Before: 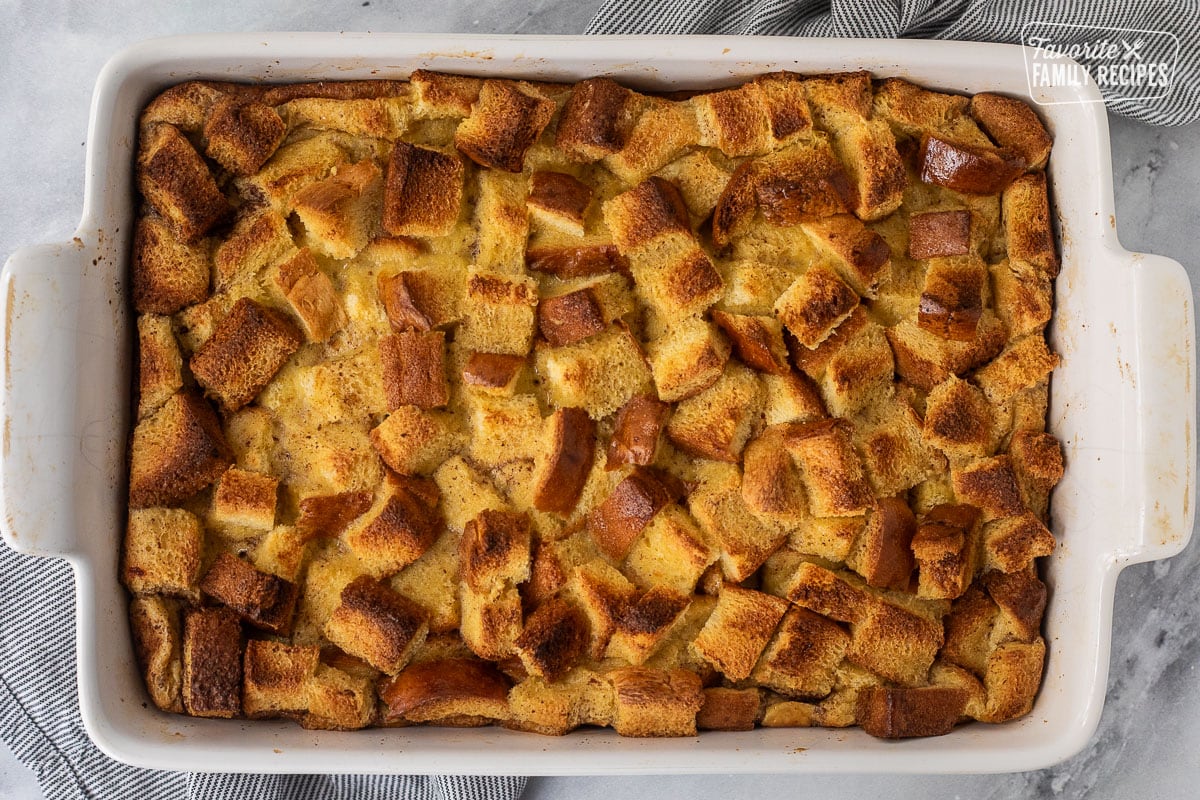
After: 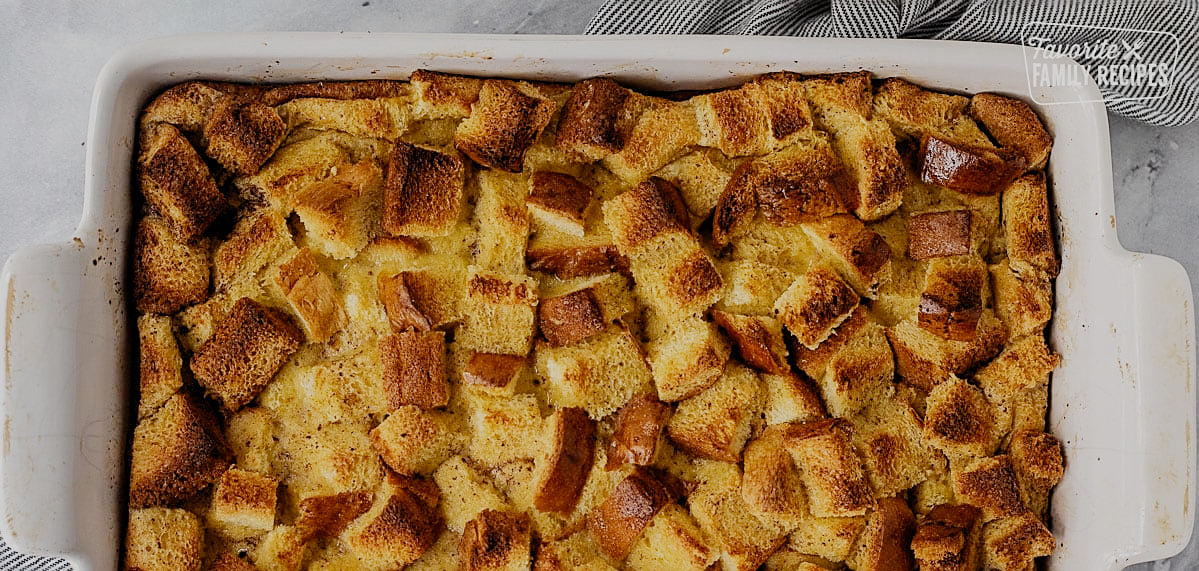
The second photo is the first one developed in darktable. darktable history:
sharpen: amount 0.492
filmic rgb: black relative exposure -7.65 EV, white relative exposure 4.56 EV, hardness 3.61, preserve chrominance no, color science v5 (2021)
crop: right 0%, bottom 28.622%
